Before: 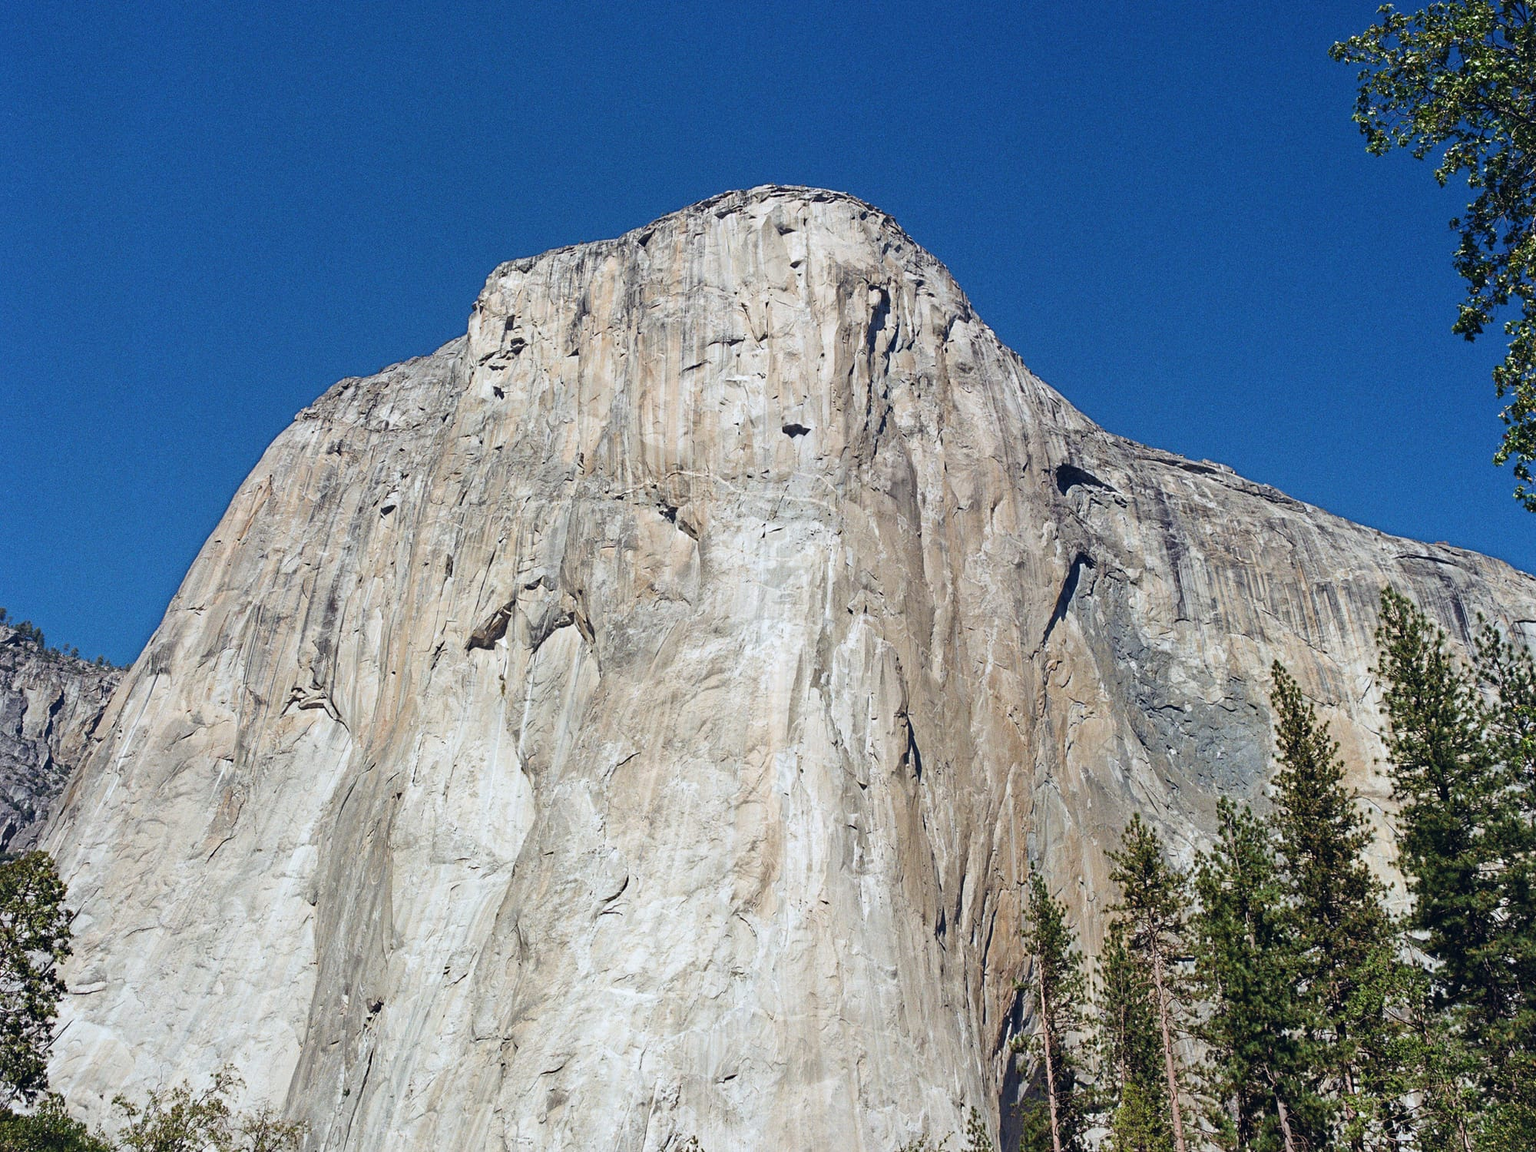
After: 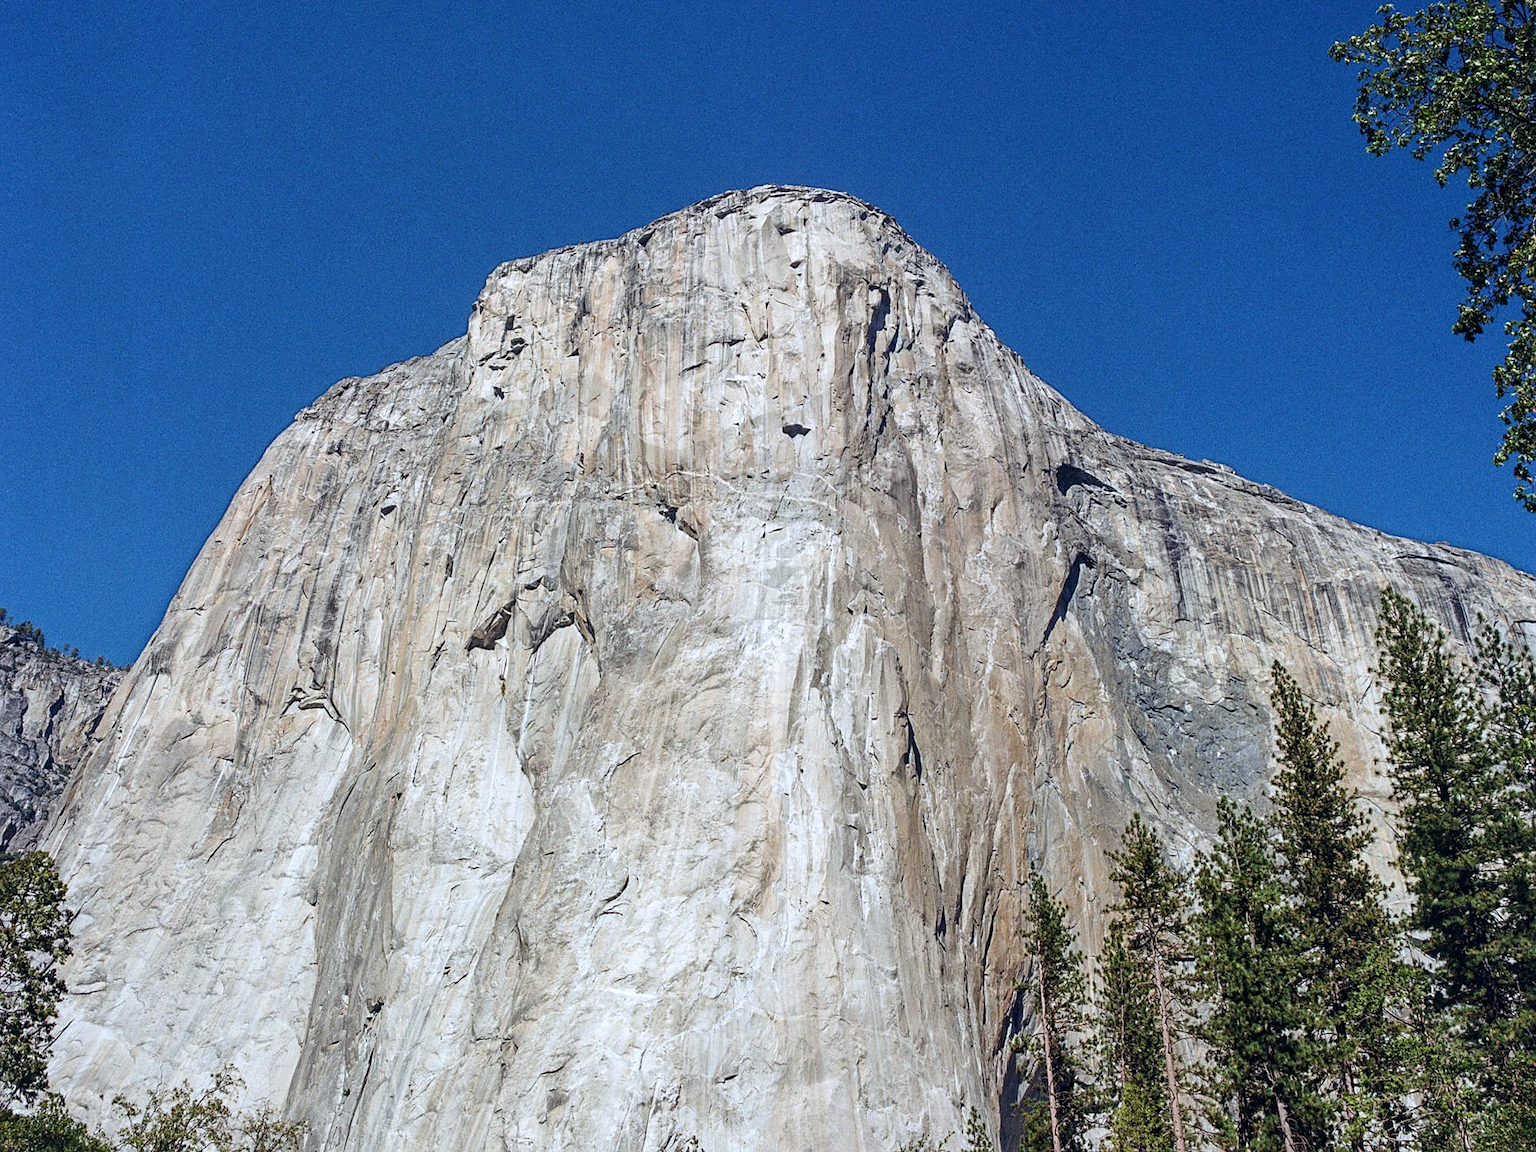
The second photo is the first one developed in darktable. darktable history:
local contrast: on, module defaults
sharpen: amount 0.2
white balance: red 0.983, blue 1.036
